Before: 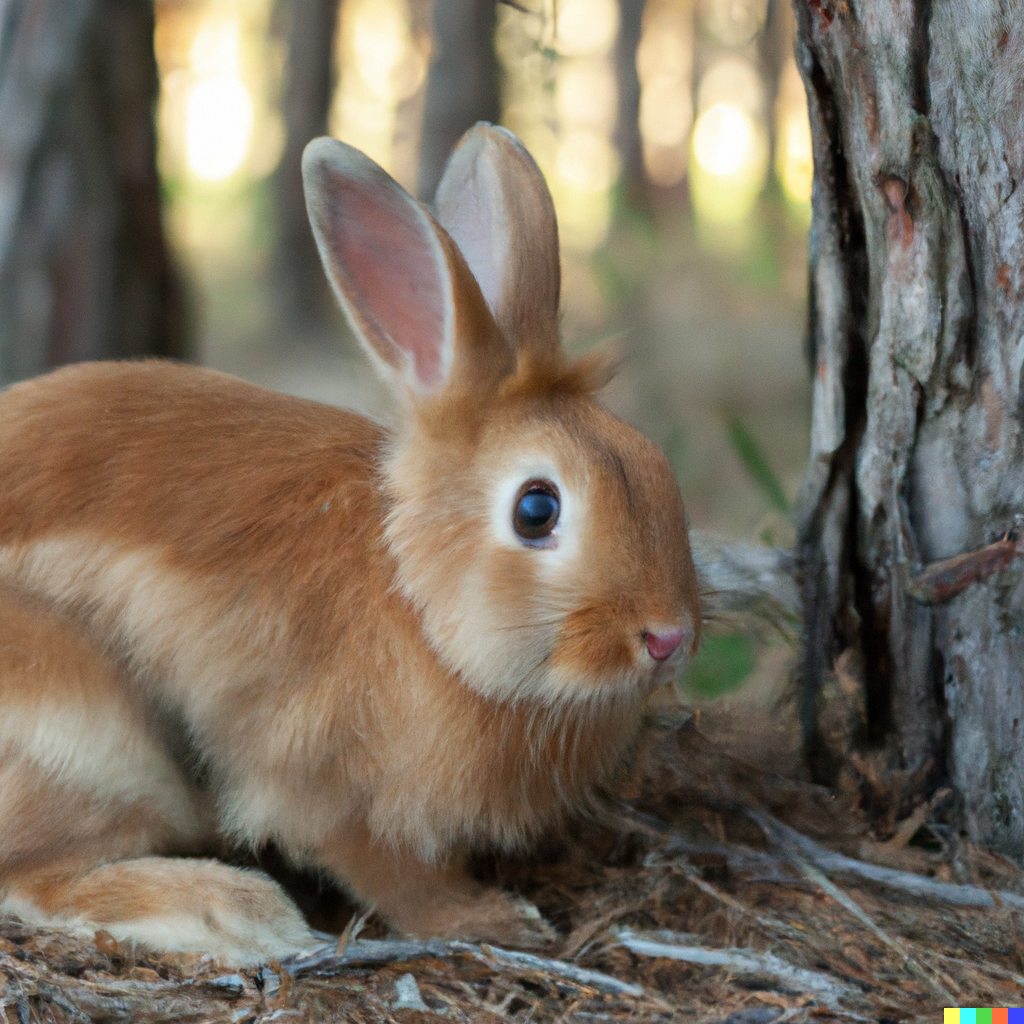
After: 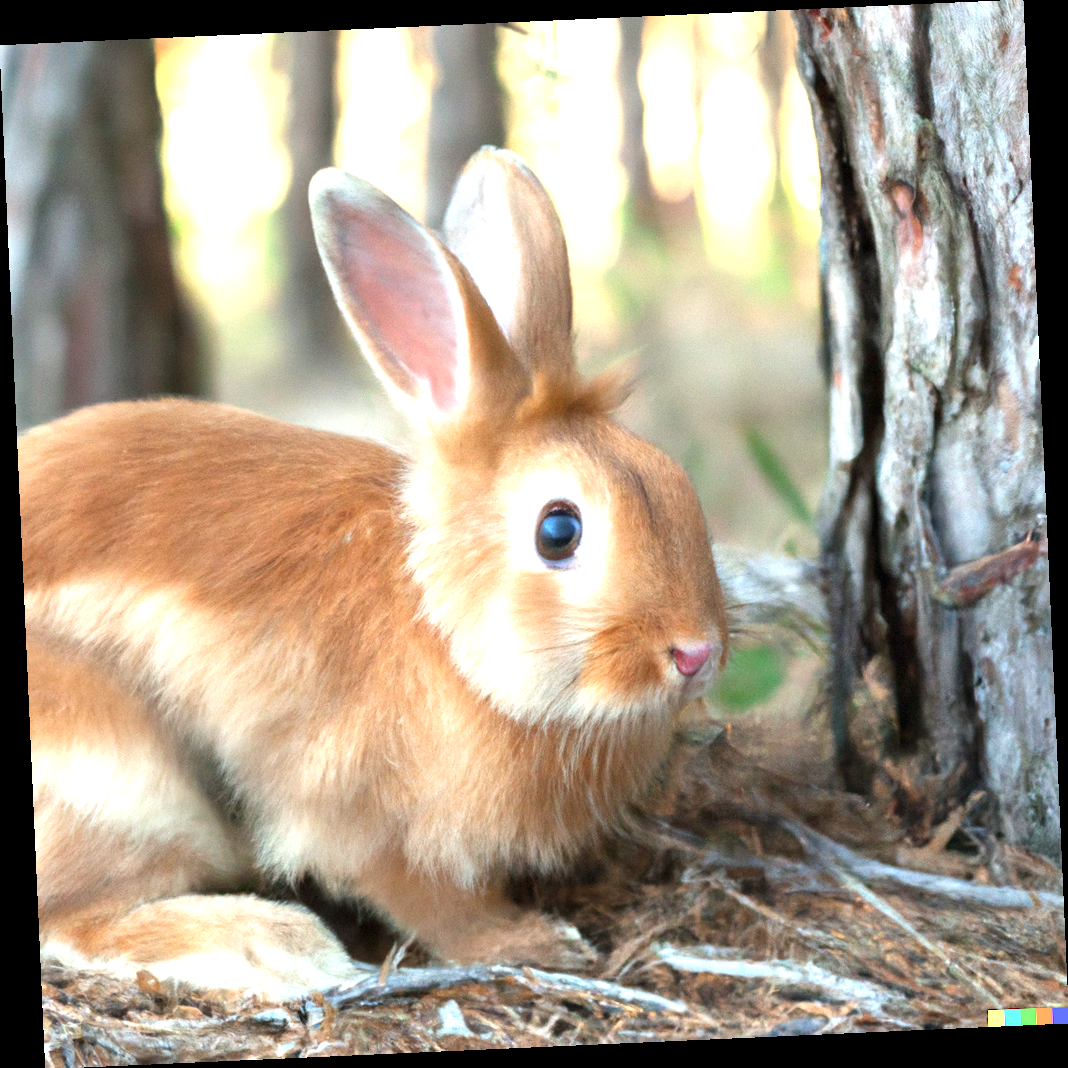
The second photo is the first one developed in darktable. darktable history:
exposure: exposure 1.5 EV, compensate highlight preservation false
rotate and perspective: rotation -2.56°, automatic cropping off
